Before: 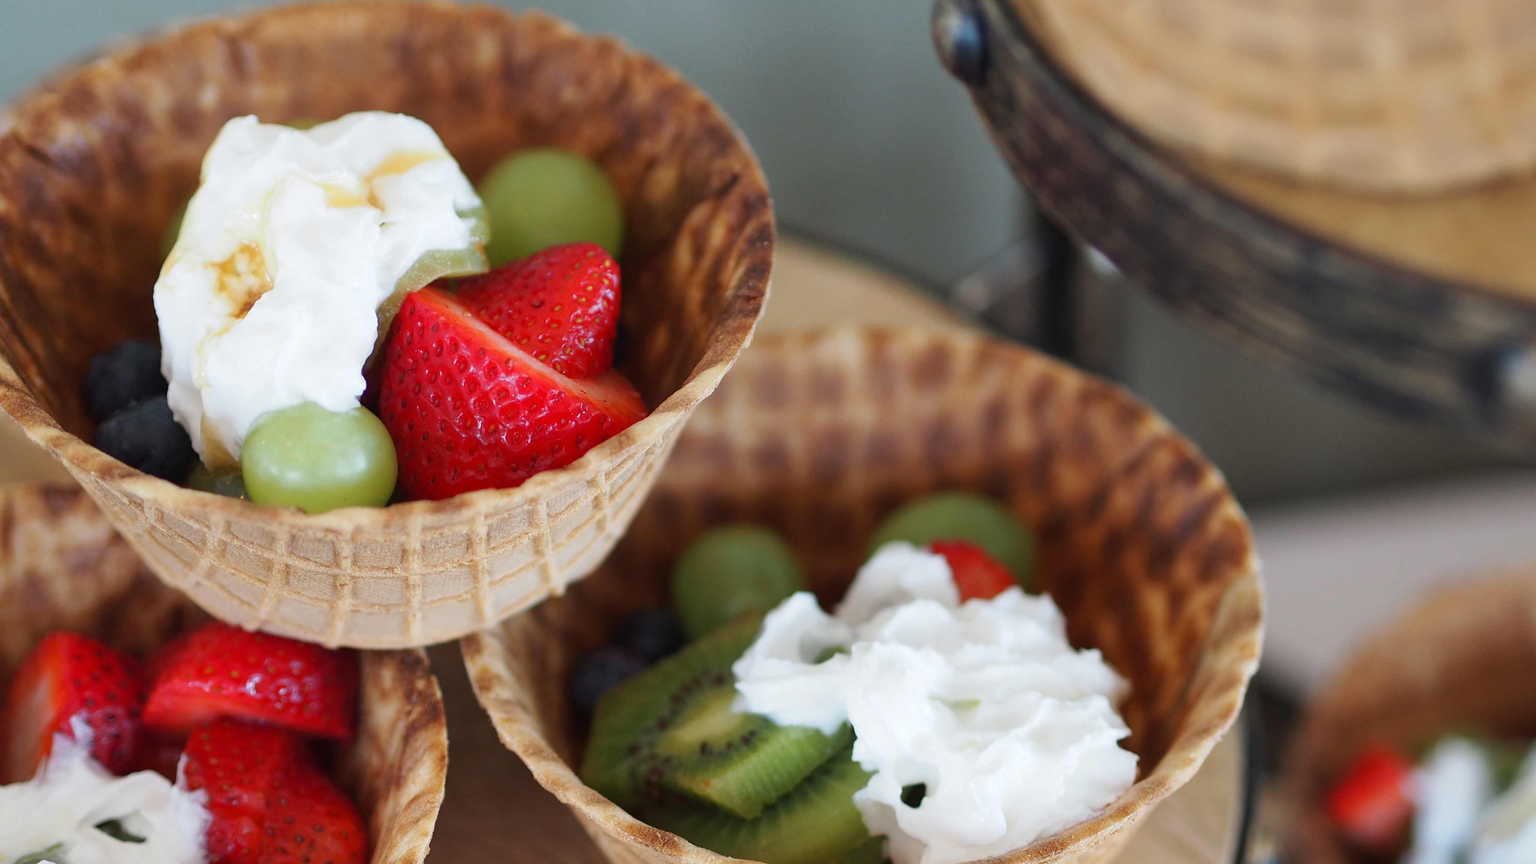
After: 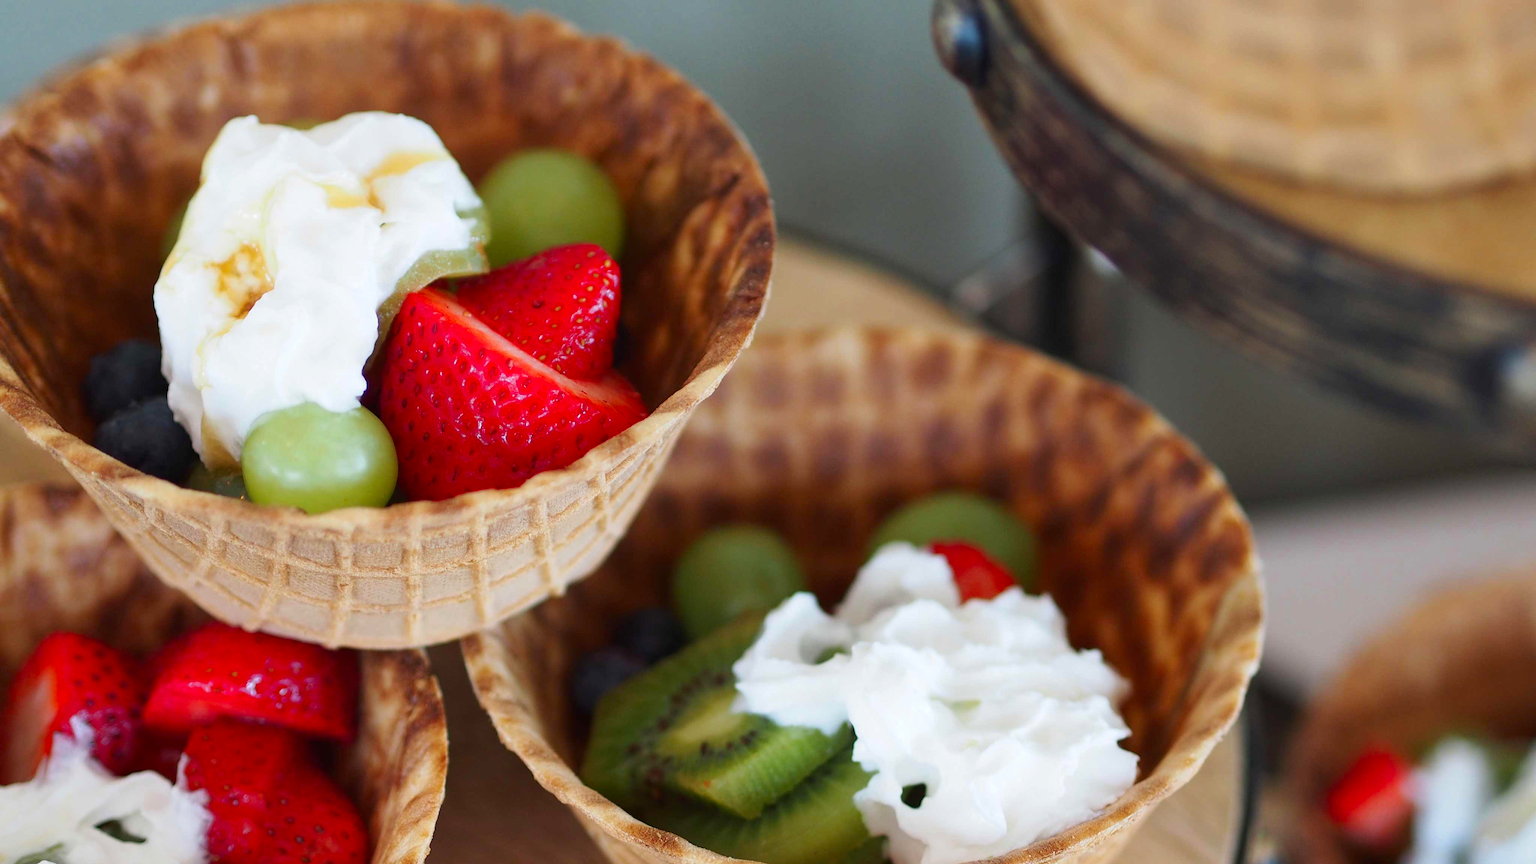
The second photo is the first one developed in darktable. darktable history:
contrast brightness saturation: contrast 0.081, saturation 0.195
